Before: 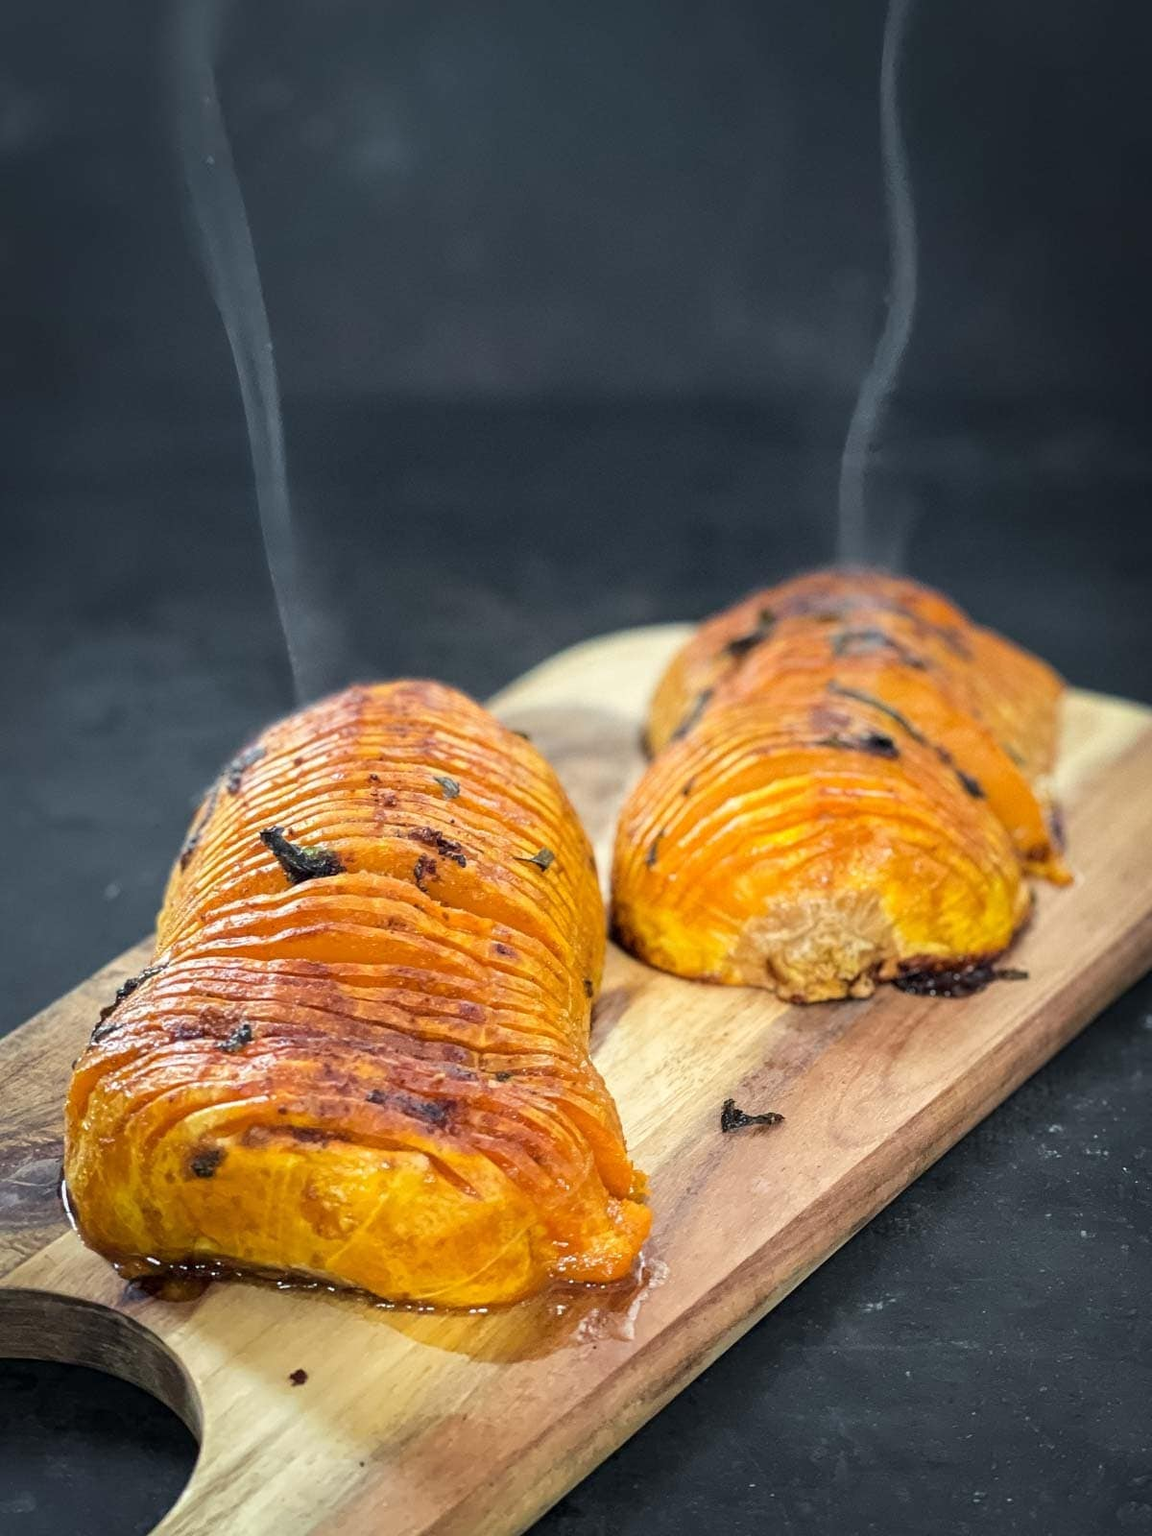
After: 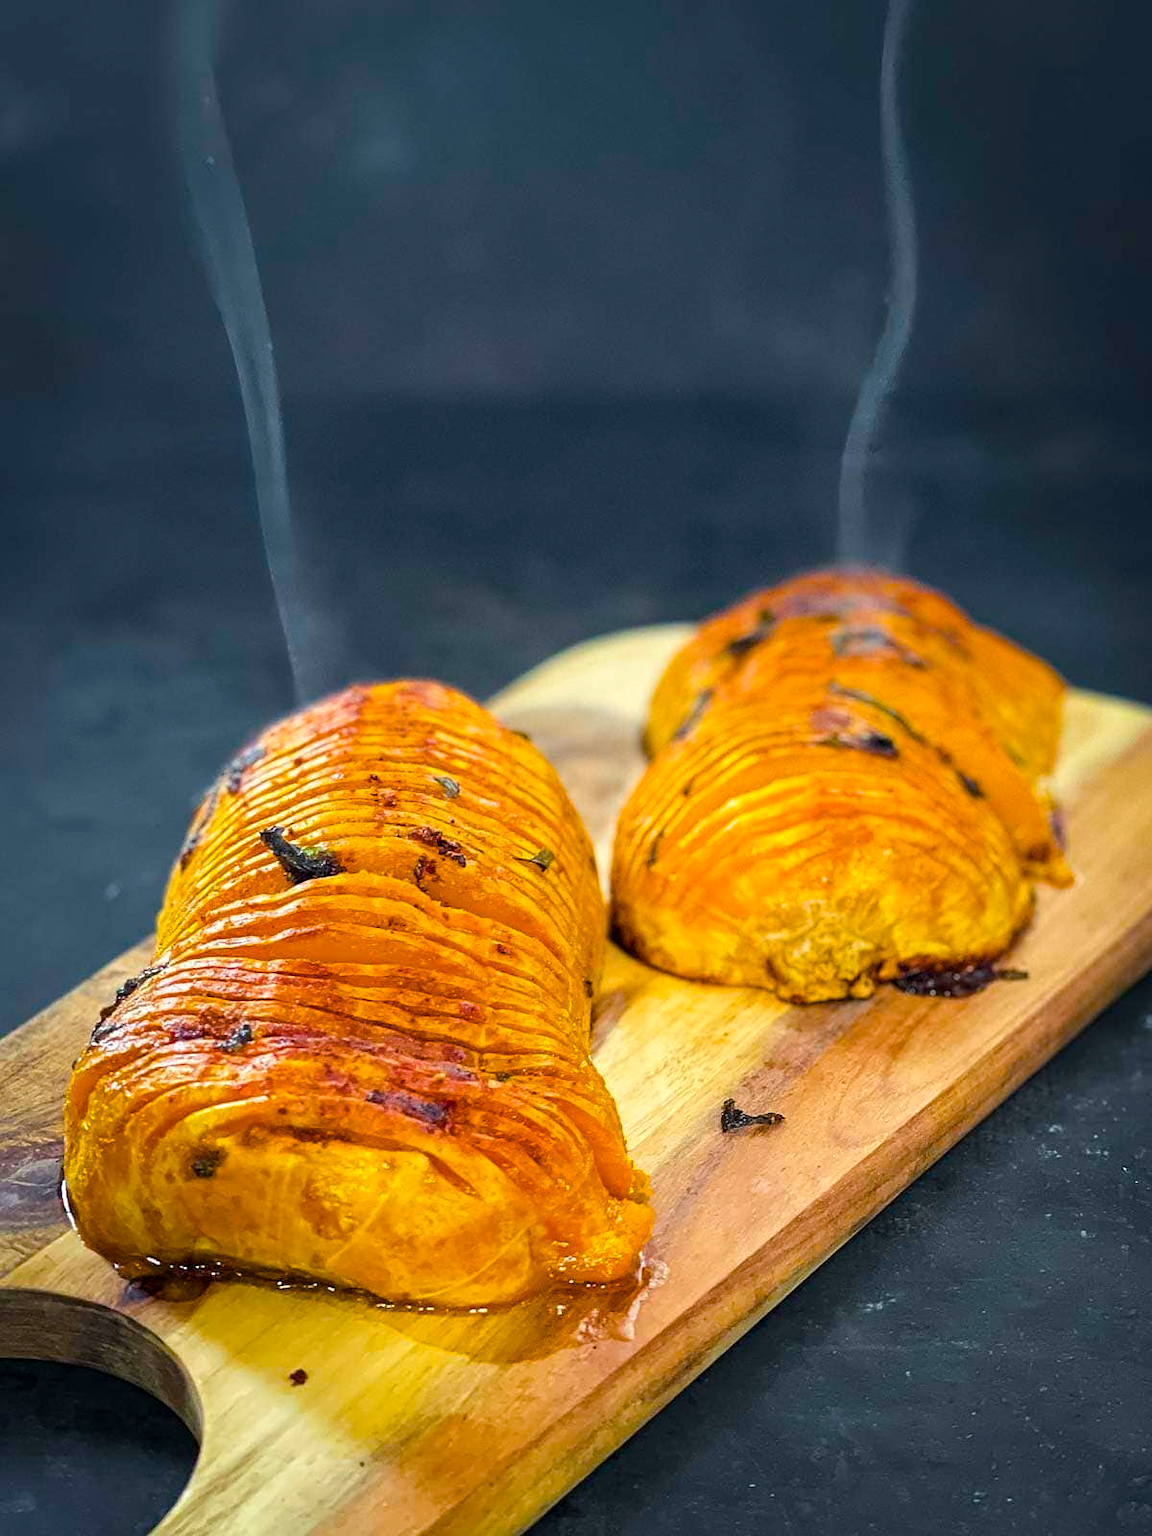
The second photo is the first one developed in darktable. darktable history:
tone curve: color space Lab, linked channels, preserve colors none
color balance rgb: linear chroma grading › global chroma 23.15%, perceptual saturation grading › global saturation 28.7%, perceptual saturation grading › mid-tones 12.04%, perceptual saturation grading › shadows 10.19%, global vibrance 22.22%
levels: levels [0, 0.492, 0.984]
sharpen: radius 1
